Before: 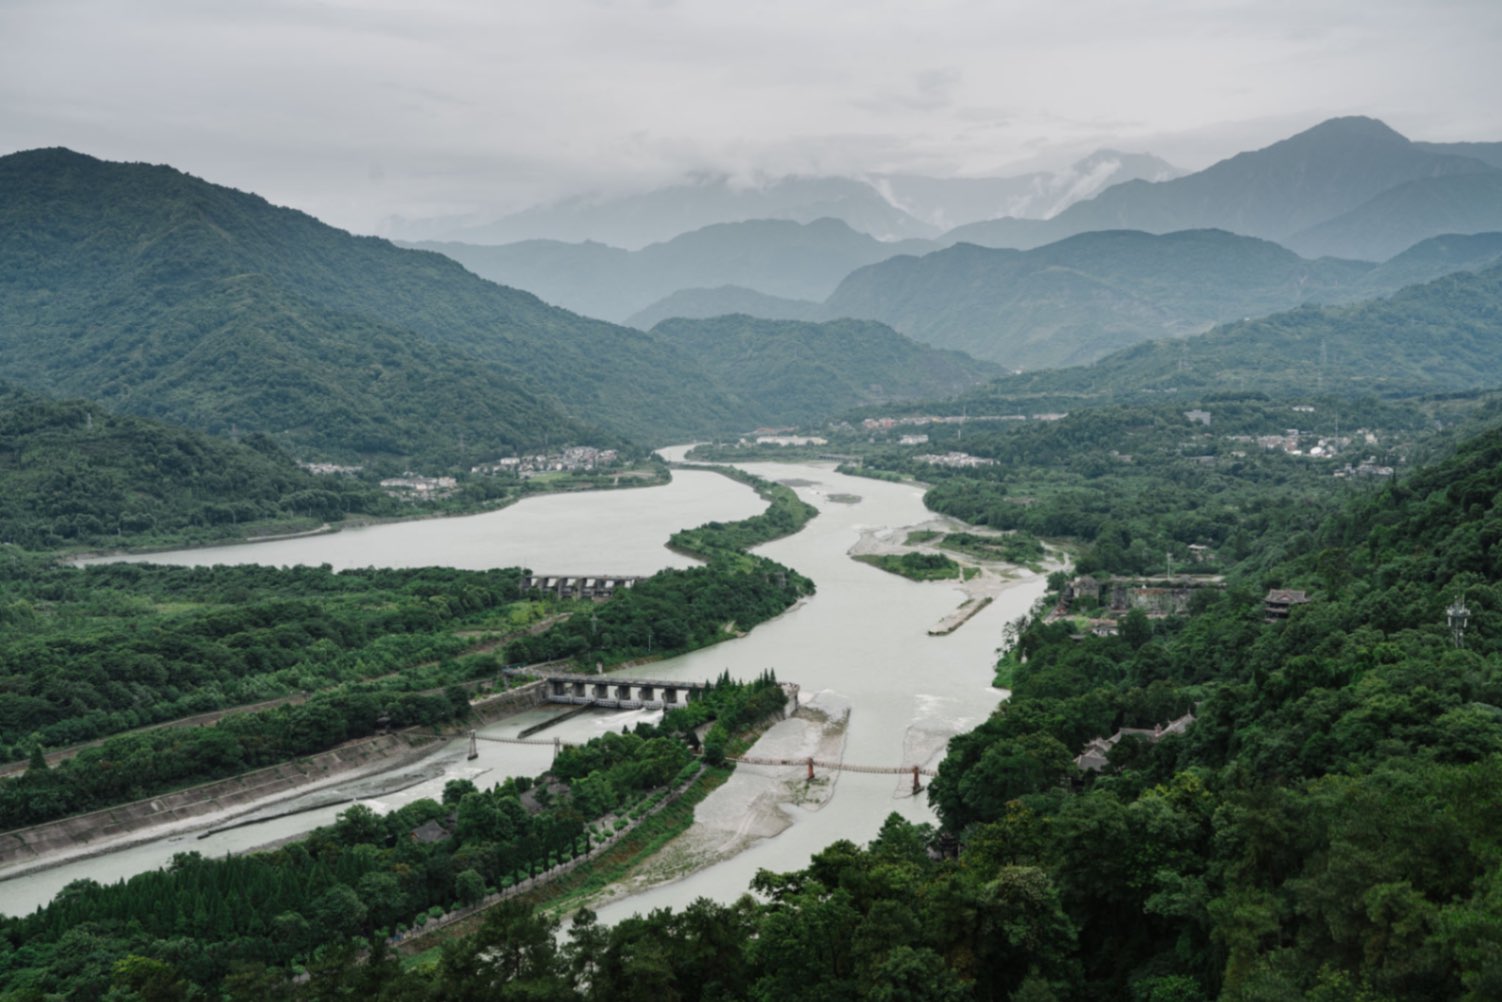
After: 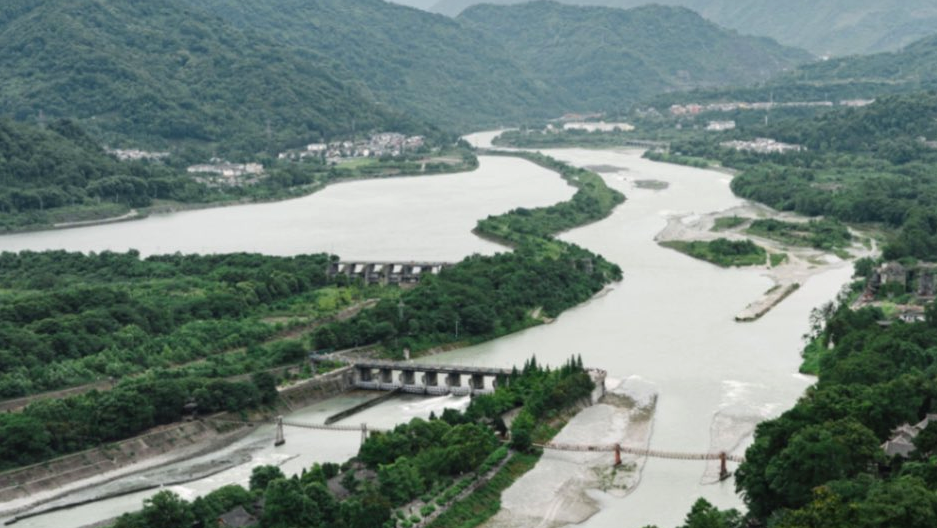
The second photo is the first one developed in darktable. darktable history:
crop: left 12.878%, top 31.374%, right 24.689%, bottom 15.892%
levels: mode automatic
